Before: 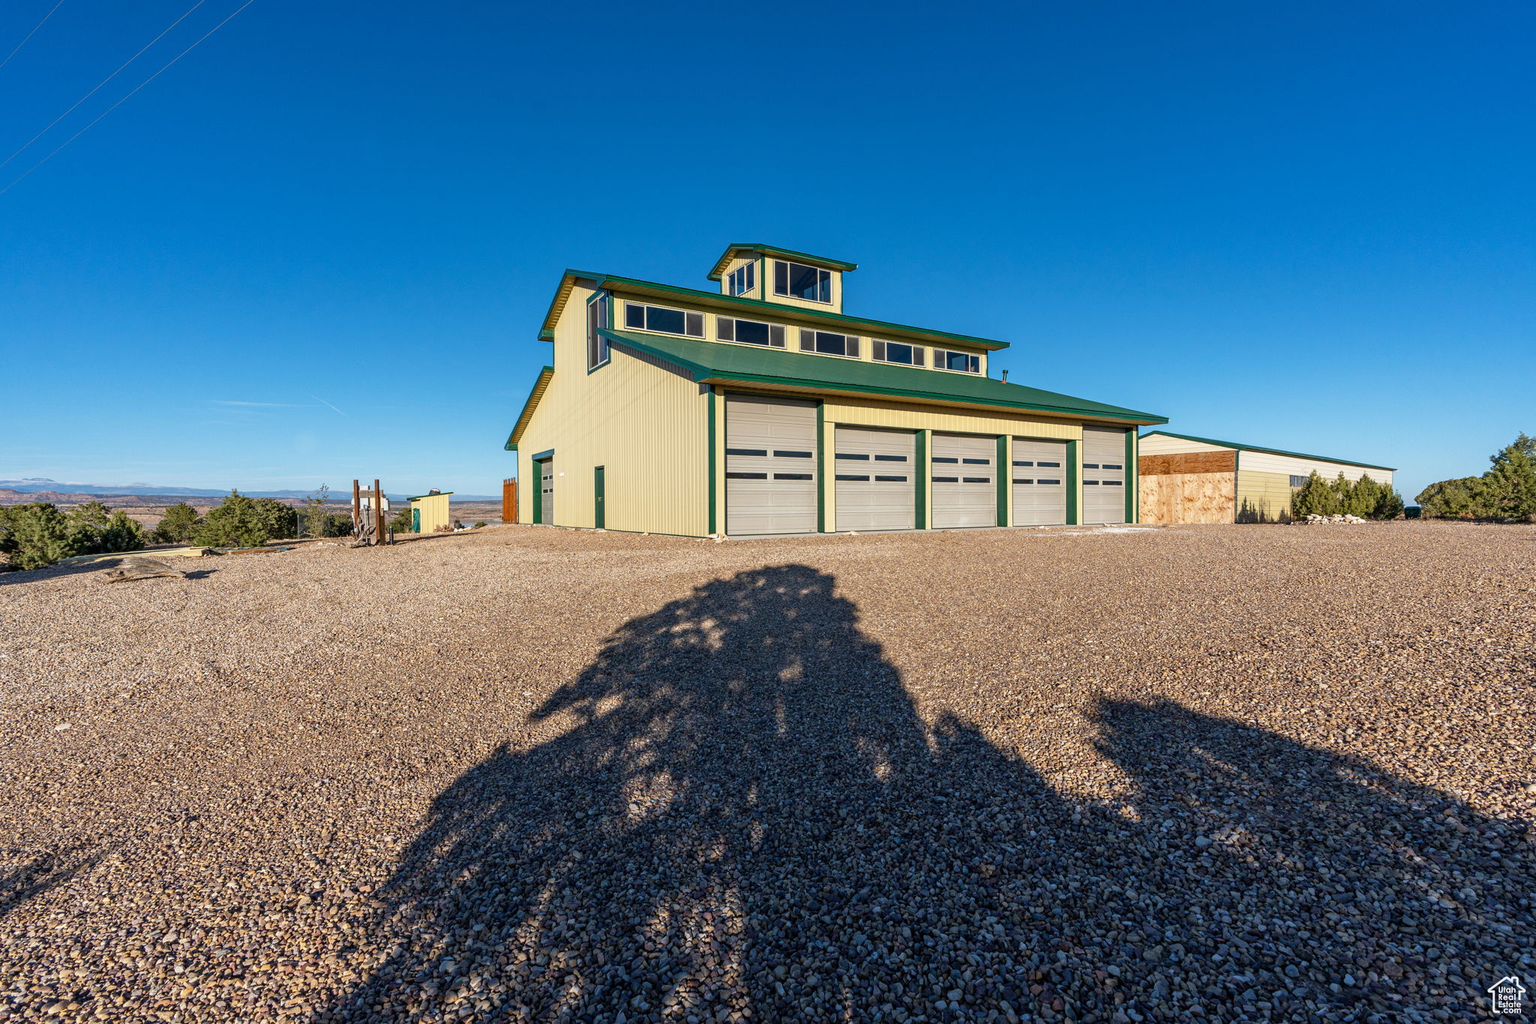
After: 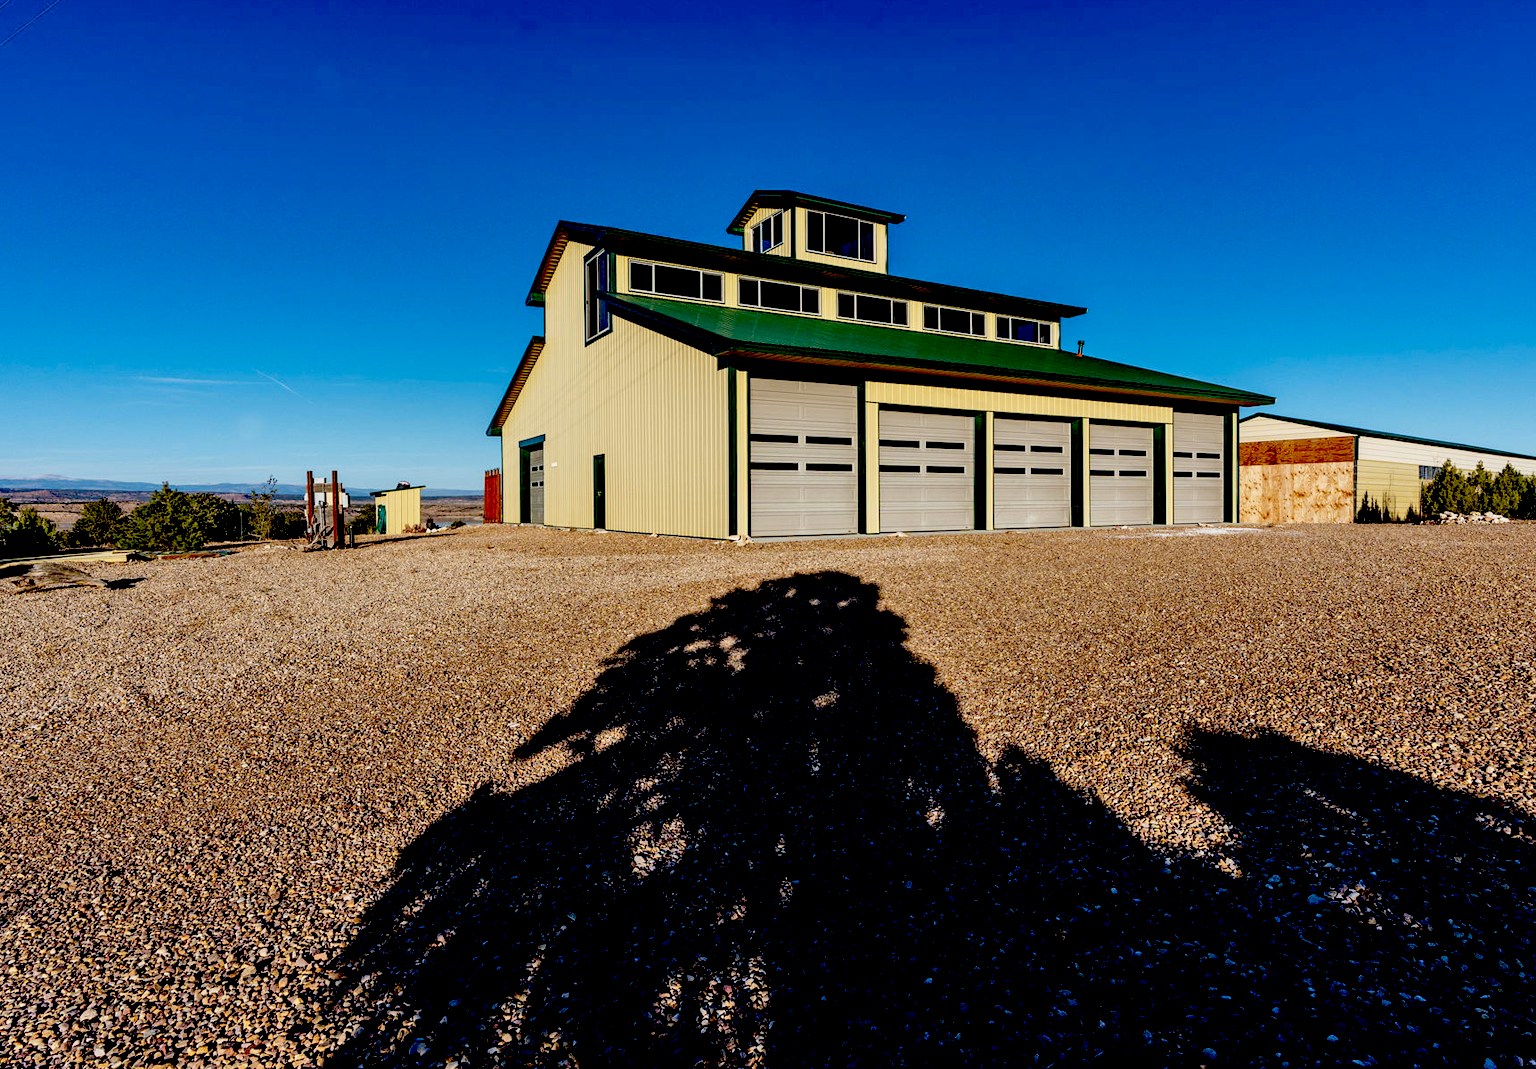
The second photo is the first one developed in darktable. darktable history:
exposure: black level correction 0.099, exposure -0.085 EV, compensate highlight preservation false
crop: left 6.248%, top 8.193%, right 9.549%, bottom 3.894%
shadows and highlights: shadows 20.85, highlights -82.1, soften with gaussian
